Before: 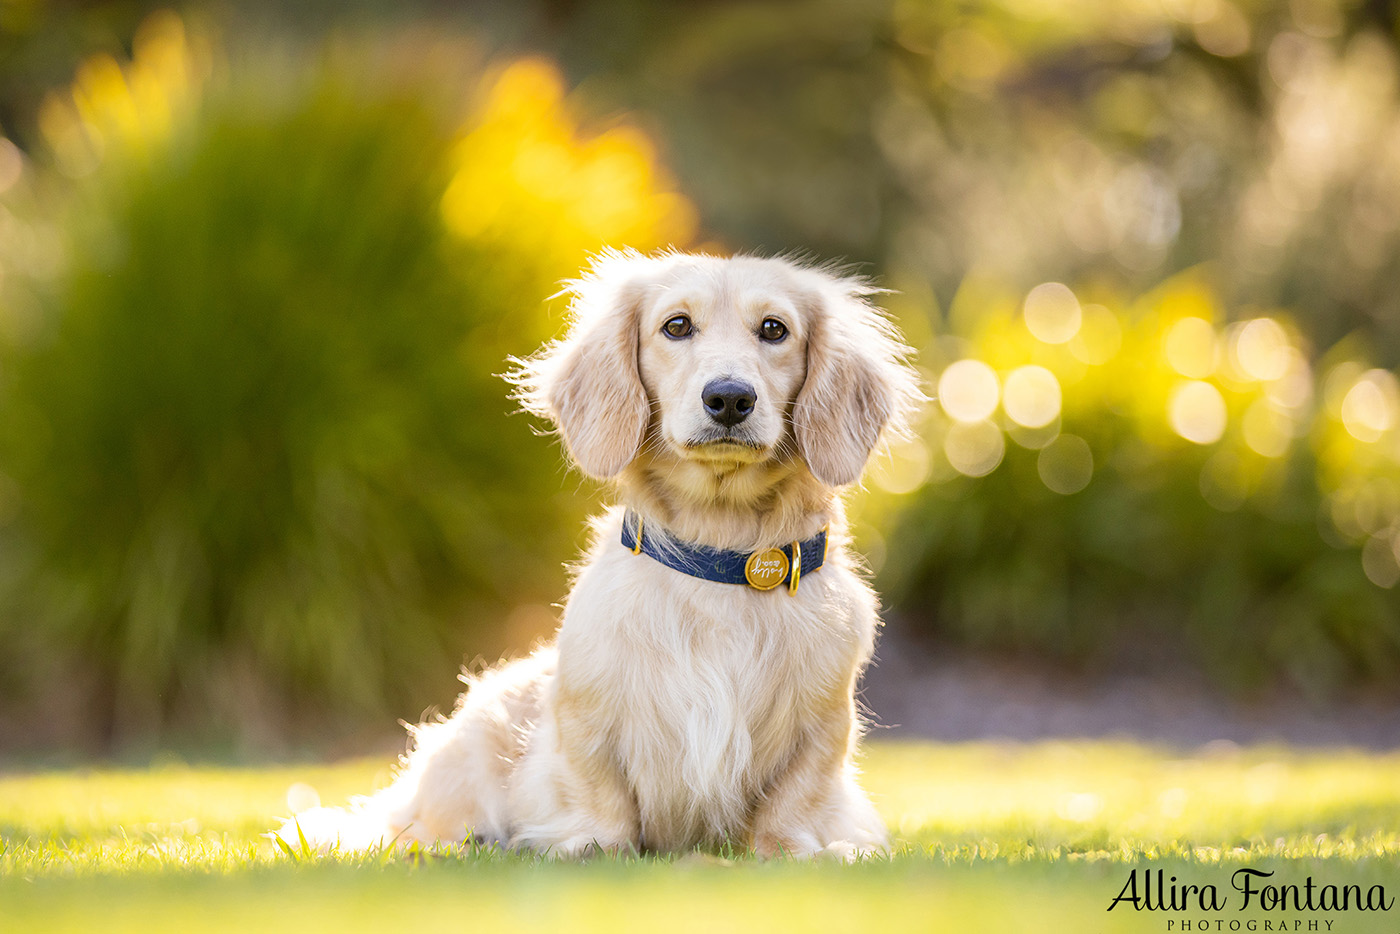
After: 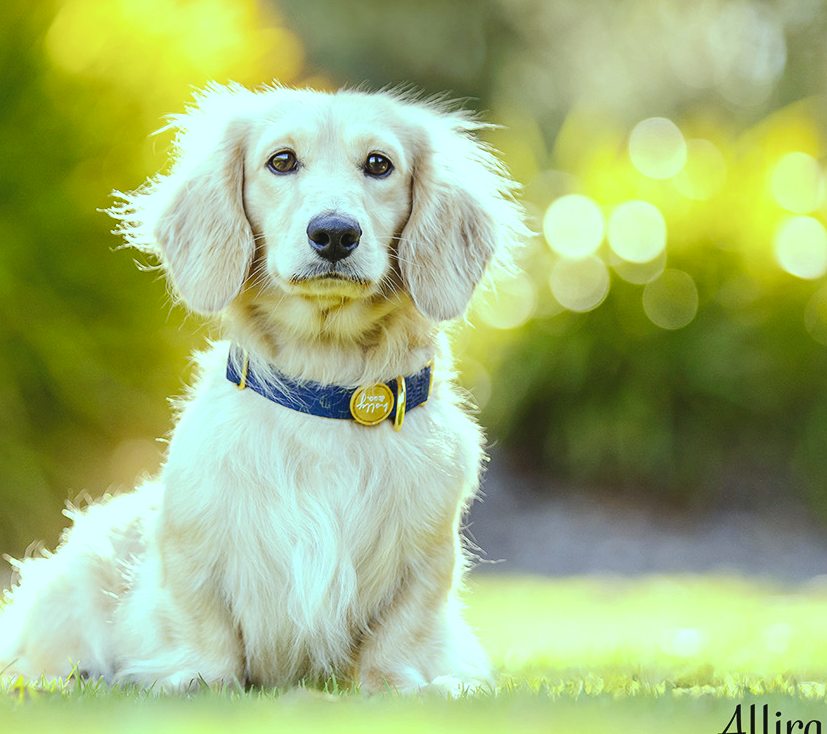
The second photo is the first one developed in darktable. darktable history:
color balance: mode lift, gamma, gain (sRGB), lift [0.997, 0.979, 1.021, 1.011], gamma [1, 1.084, 0.916, 0.998], gain [1, 0.87, 1.13, 1.101], contrast 4.55%, contrast fulcrum 38.24%, output saturation 104.09%
crop and rotate: left 28.256%, top 17.734%, right 12.656%, bottom 3.573%
tone curve: curves: ch0 [(0, 0) (0.003, 0.054) (0.011, 0.058) (0.025, 0.069) (0.044, 0.087) (0.069, 0.1) (0.1, 0.123) (0.136, 0.152) (0.177, 0.183) (0.224, 0.234) (0.277, 0.291) (0.335, 0.367) (0.399, 0.441) (0.468, 0.524) (0.543, 0.6) (0.623, 0.673) (0.709, 0.744) (0.801, 0.812) (0.898, 0.89) (1, 1)], preserve colors none
